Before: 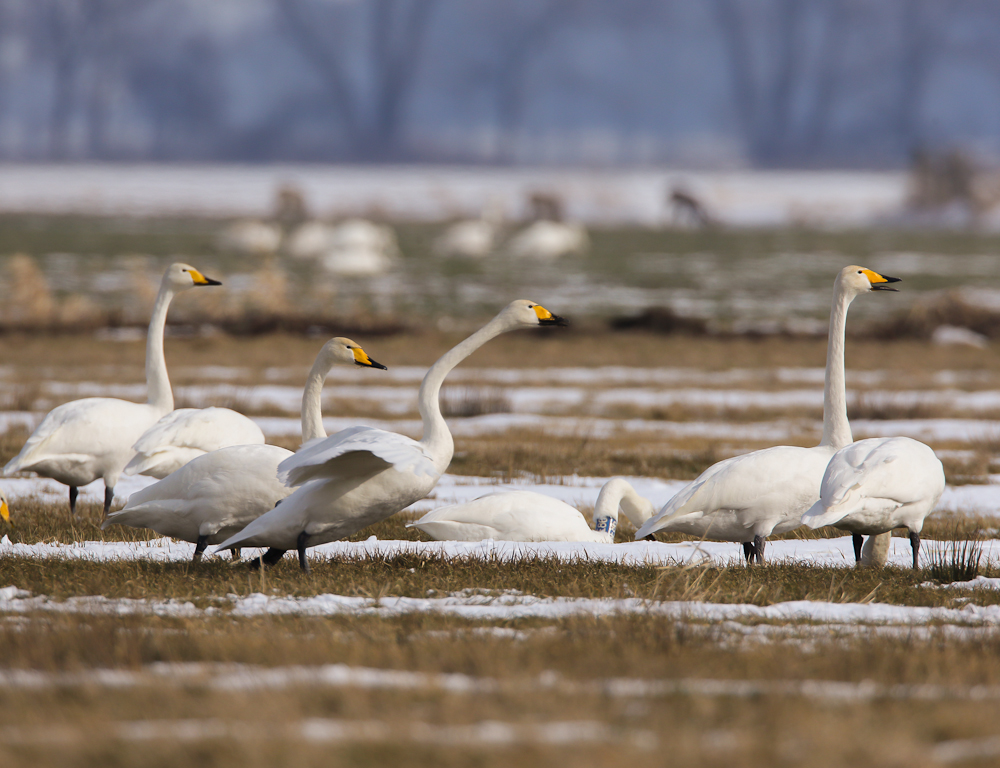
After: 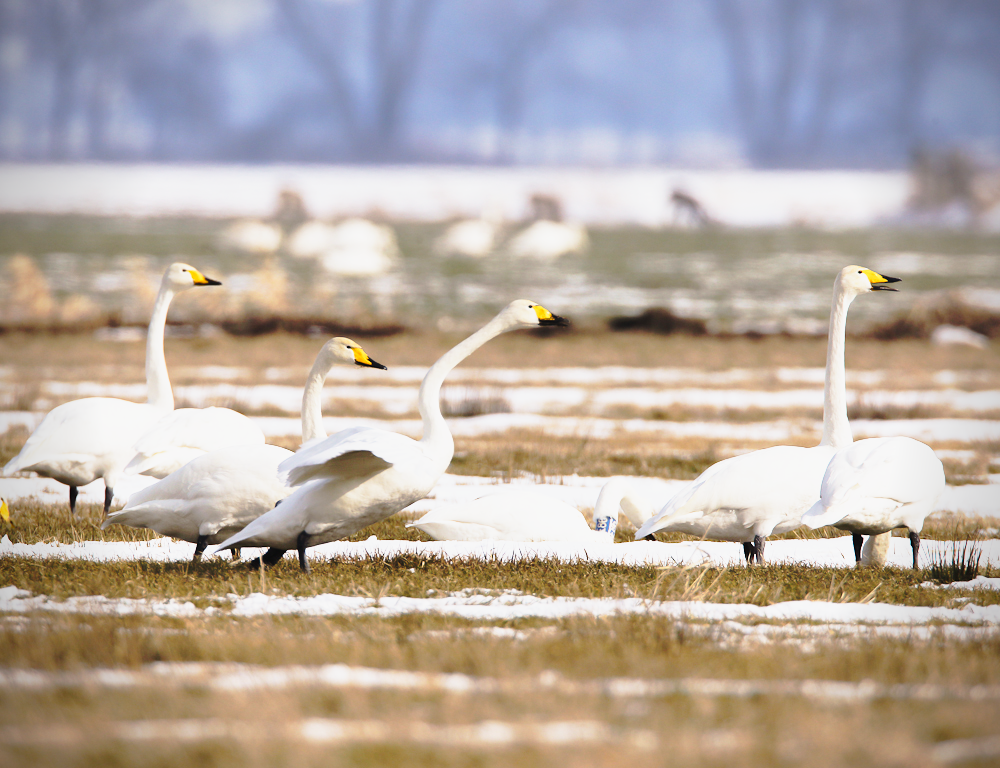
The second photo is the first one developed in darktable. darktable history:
vignetting: brightness -0.634, saturation -0.011
base curve: curves: ch0 [(0, 0) (0.495, 0.917) (1, 1)], preserve colors none
tone curve: curves: ch0 [(0.003, 0.015) (0.104, 0.07) (0.239, 0.201) (0.327, 0.317) (0.401, 0.443) (0.495, 0.55) (0.65, 0.68) (0.832, 0.858) (1, 0.977)]; ch1 [(0, 0) (0.161, 0.092) (0.35, 0.33) (0.379, 0.401) (0.447, 0.476) (0.495, 0.499) (0.515, 0.518) (0.55, 0.557) (0.621, 0.615) (0.718, 0.734) (1, 1)]; ch2 [(0, 0) (0.359, 0.372) (0.437, 0.437) (0.502, 0.501) (0.534, 0.537) (0.599, 0.586) (1, 1)], preserve colors none
